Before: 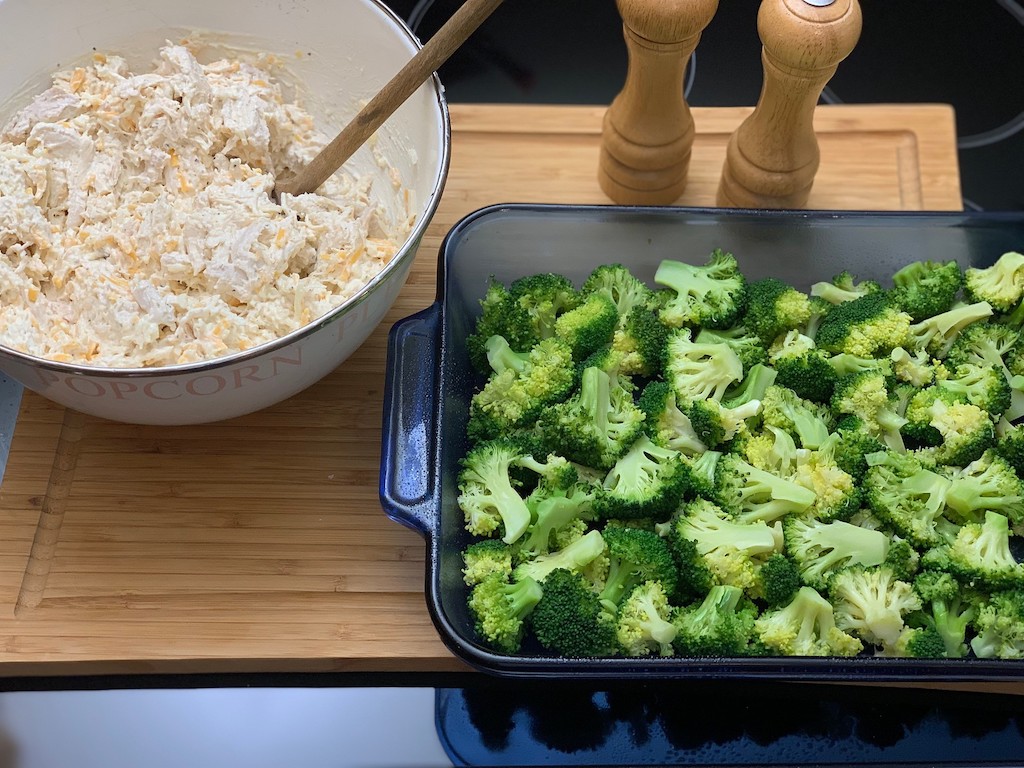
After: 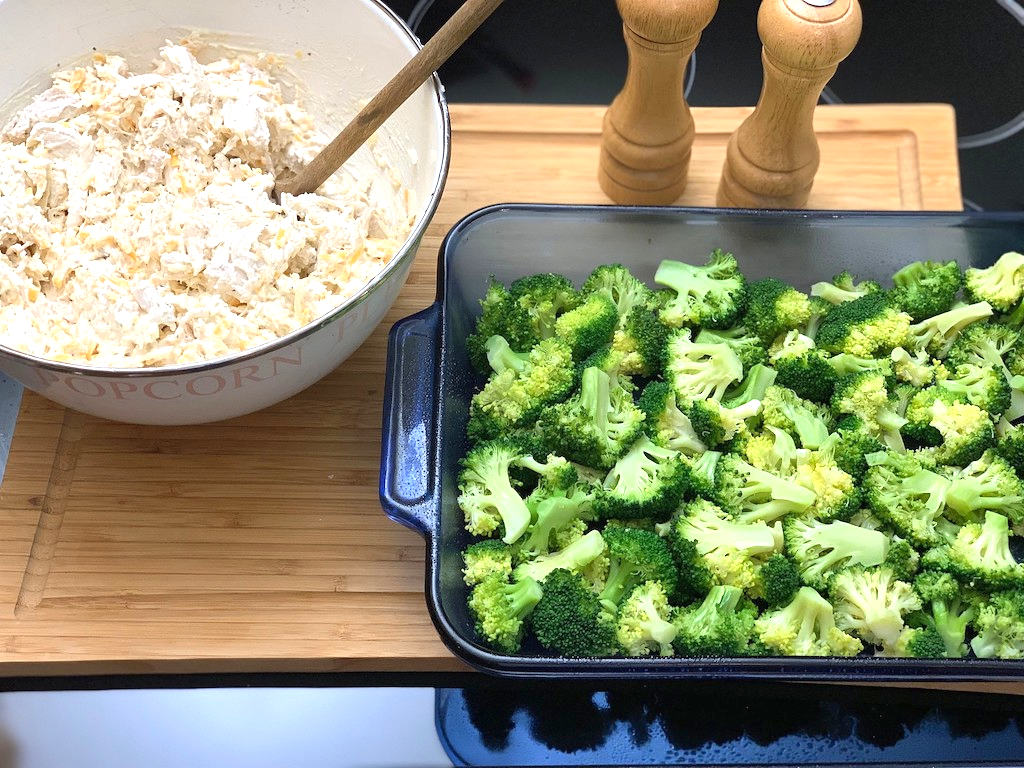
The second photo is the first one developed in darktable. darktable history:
exposure: black level correction 0, exposure 0.7 EV, compensate exposure bias true, compensate highlight preservation false
shadows and highlights: shadows 75, highlights -25, soften with gaussian
